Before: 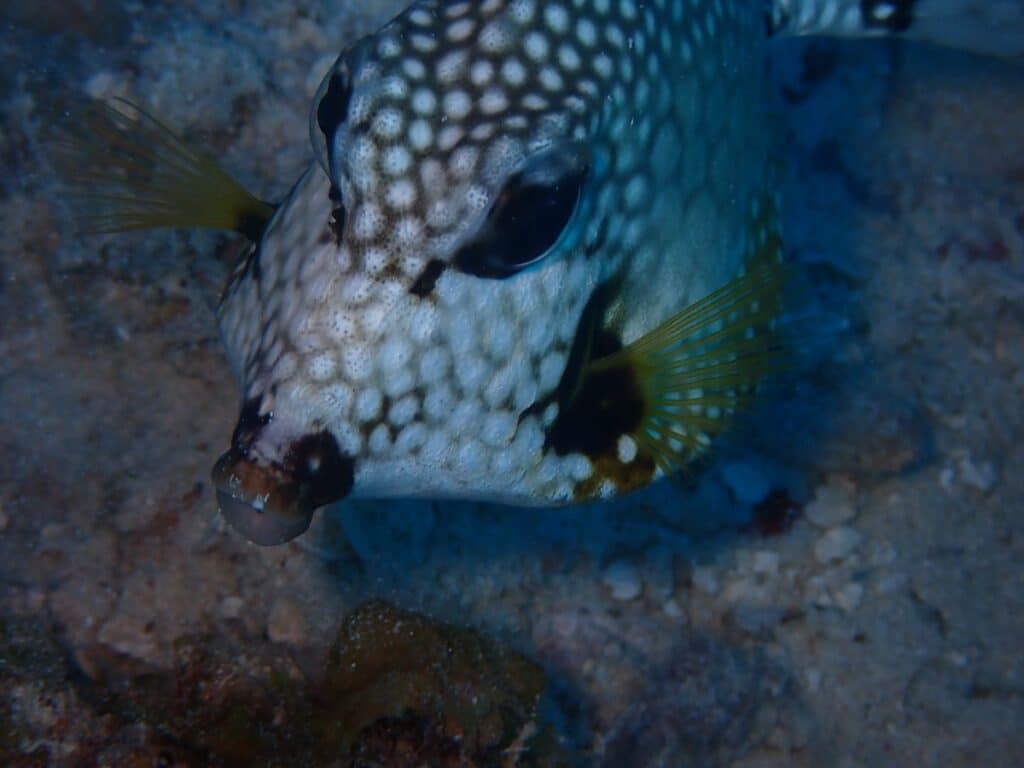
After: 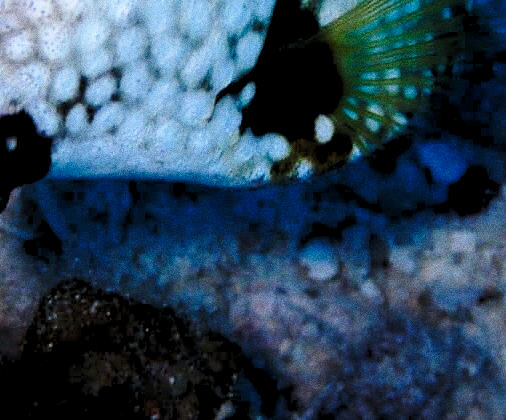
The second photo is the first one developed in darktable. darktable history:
white balance: red 0.984, blue 1.059
grain: coarseness 0.09 ISO, strength 40%
crop: left 29.672%, top 41.786%, right 20.851%, bottom 3.487%
base curve: curves: ch0 [(0, 0) (0.036, 0.037) (0.121, 0.228) (0.46, 0.76) (0.859, 0.983) (1, 1)], preserve colors none
rgb levels: levels [[0.013, 0.434, 0.89], [0, 0.5, 1], [0, 0.5, 1]]
